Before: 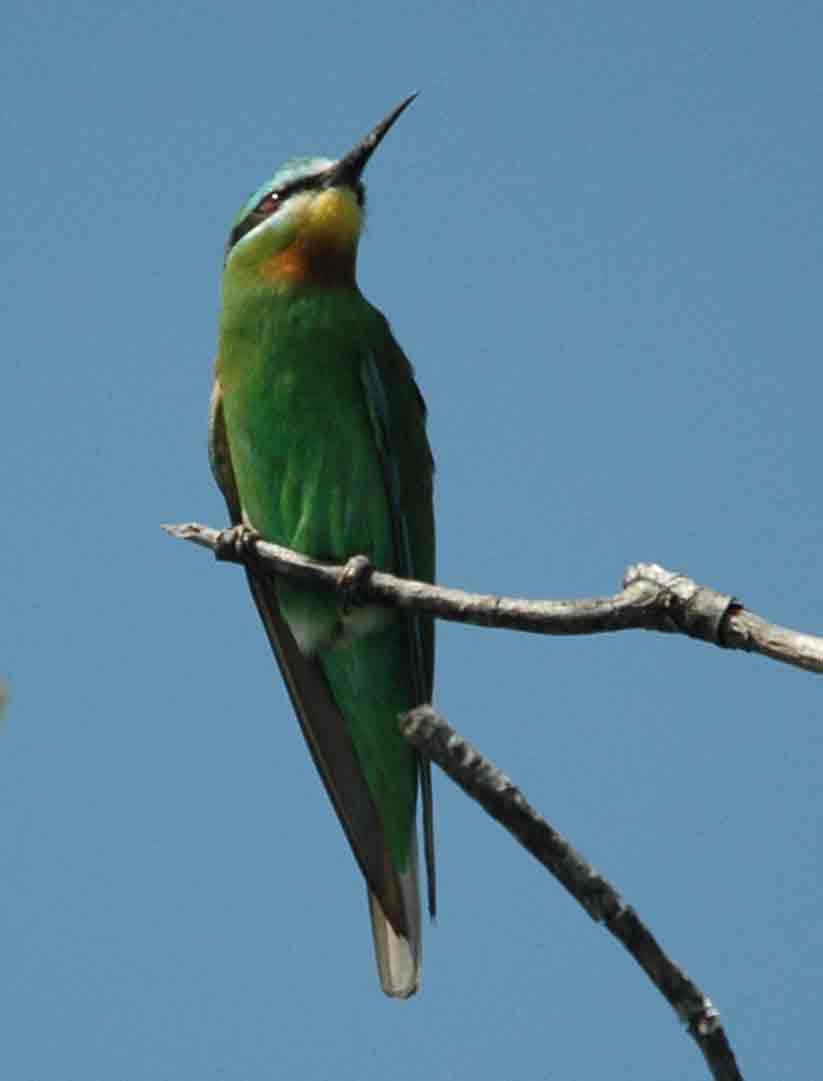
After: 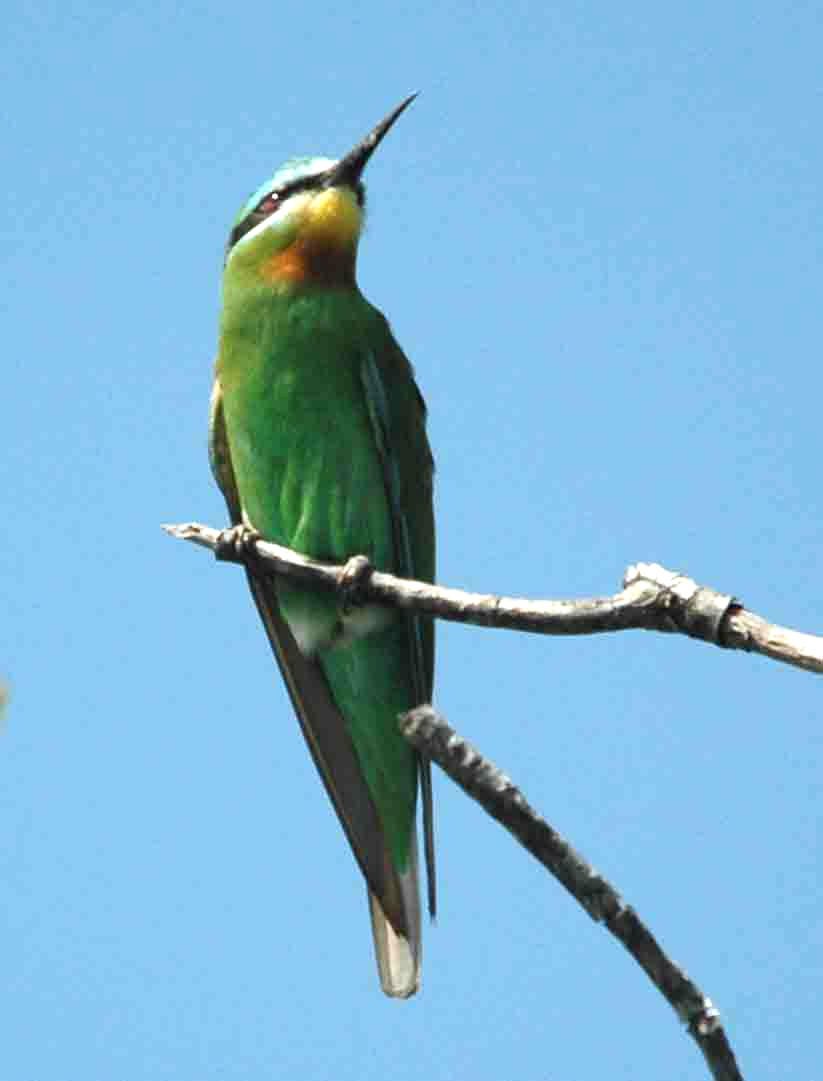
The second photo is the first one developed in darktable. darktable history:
shadows and highlights: radius 334.06, shadows 64.19, highlights 5.68, compress 87.84%, soften with gaussian
exposure: exposure 1 EV, compensate highlight preservation false
